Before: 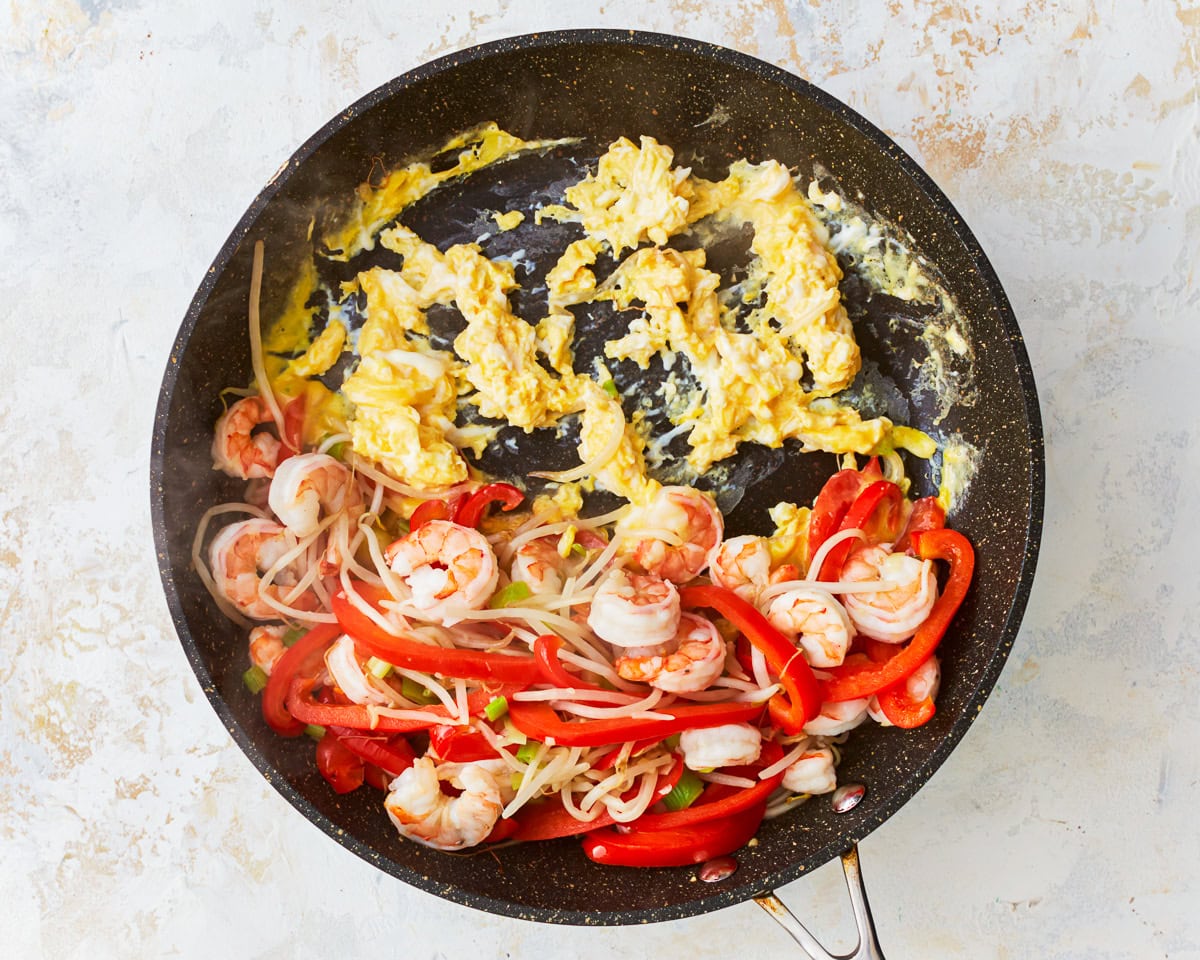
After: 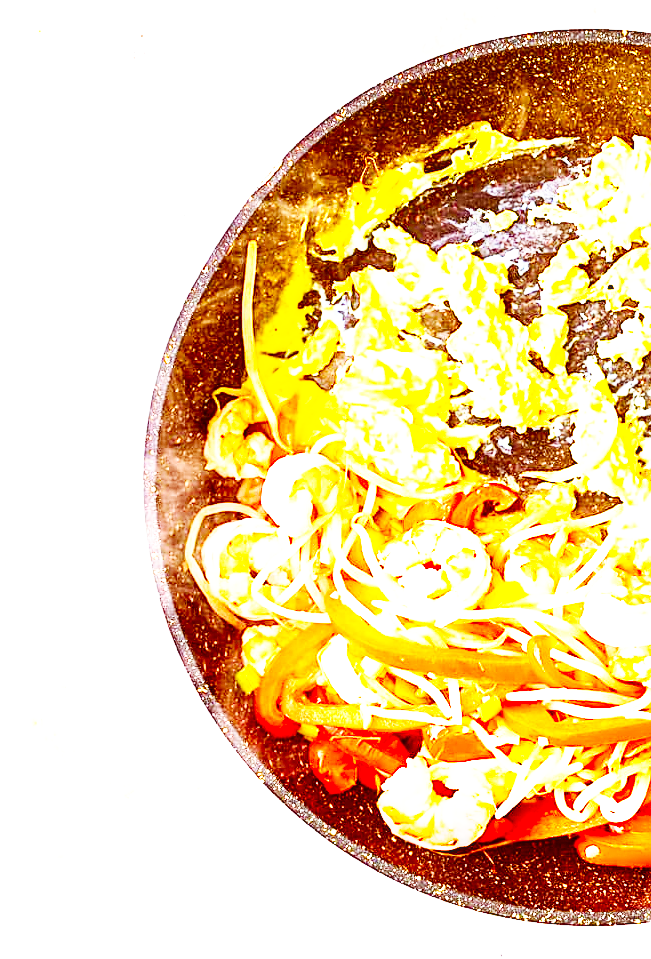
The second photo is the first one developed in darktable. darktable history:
exposure: black level correction 0, exposure 1.991 EV, compensate highlight preservation false
local contrast: on, module defaults
base curve: curves: ch0 [(0, 0) (0.007, 0.004) (0.027, 0.03) (0.046, 0.07) (0.207, 0.54) (0.442, 0.872) (0.673, 0.972) (1, 1)], preserve colors none
contrast brightness saturation: contrast 0.188, brightness -0.224, saturation 0.112
sharpen: on, module defaults
crop: left 0.59%, right 45.155%, bottom 0.084%
color balance rgb: shadows lift › chroma 9.885%, shadows lift › hue 44.65°, perceptual saturation grading › global saturation 30.084%, global vibrance 9.984%
haze removal: compatibility mode true, adaptive false
